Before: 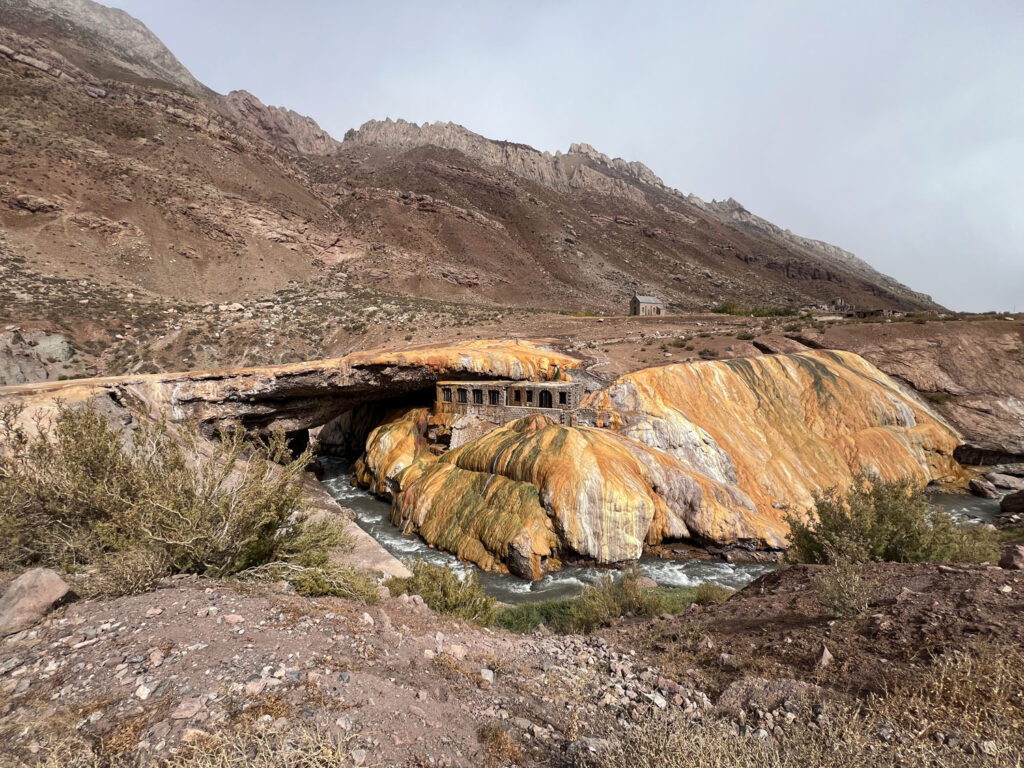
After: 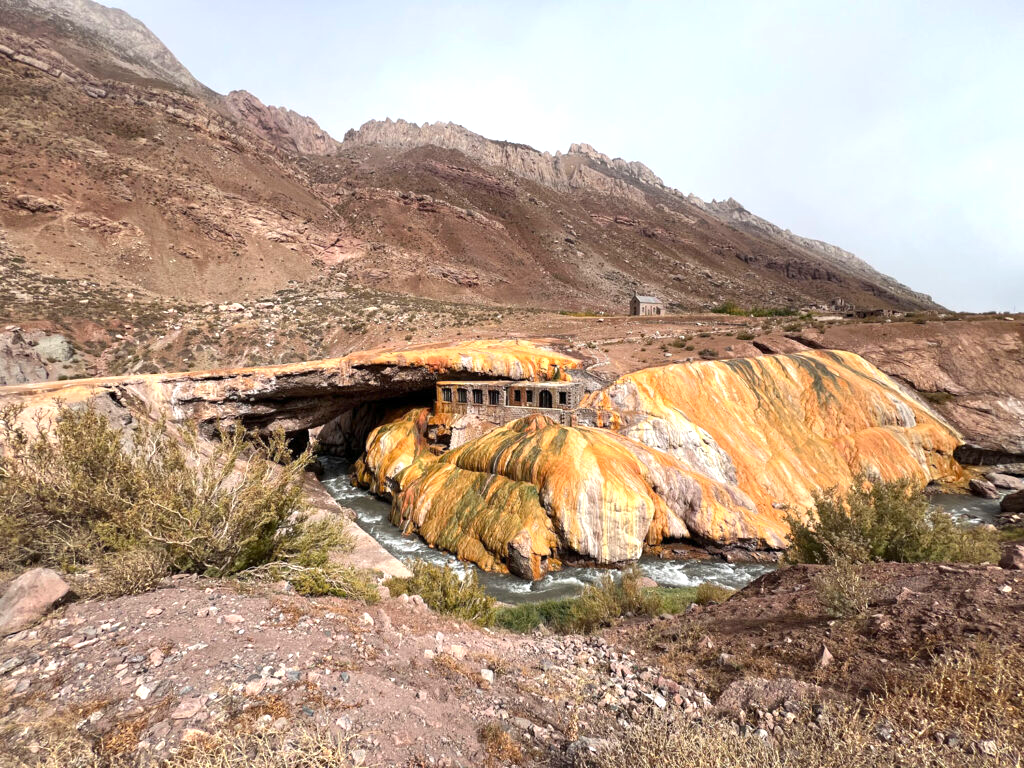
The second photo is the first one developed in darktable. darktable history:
exposure: exposure 0.508 EV, compensate exposure bias true, compensate highlight preservation false
